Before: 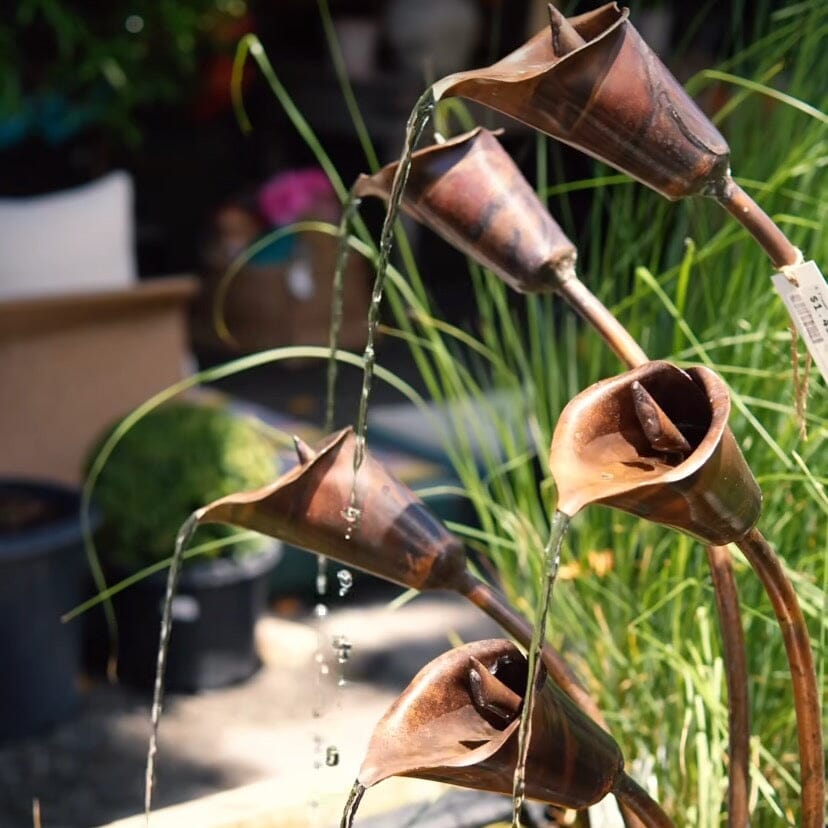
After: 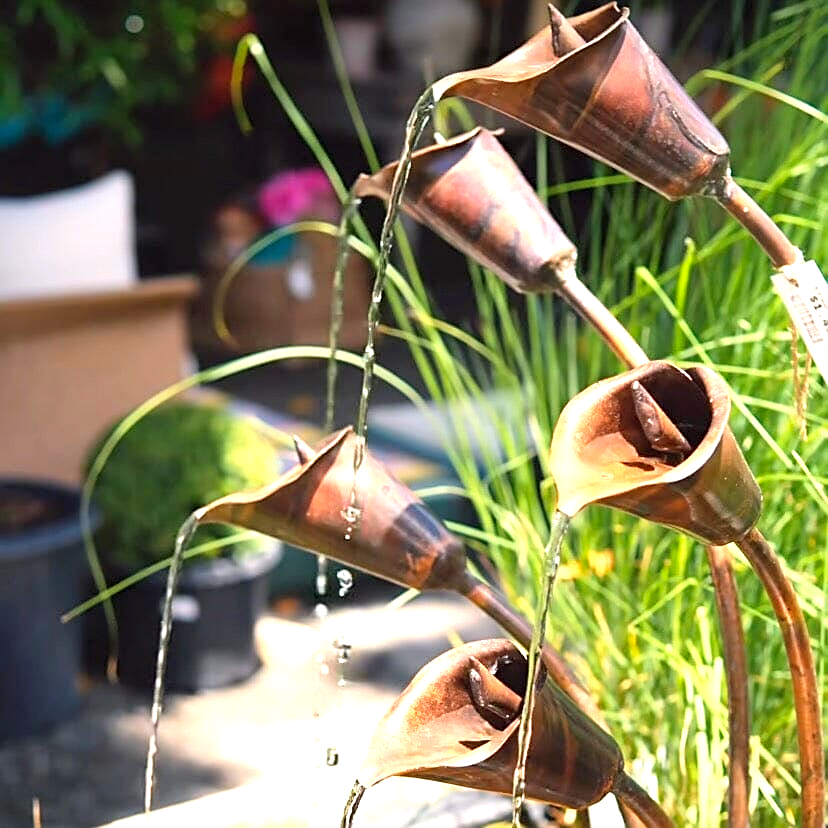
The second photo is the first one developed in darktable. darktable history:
sharpen: on, module defaults
exposure: black level correction 0, exposure 0.891 EV, compensate exposure bias true, compensate highlight preservation false
contrast brightness saturation: contrast 0.071, brightness 0.084, saturation 0.182
